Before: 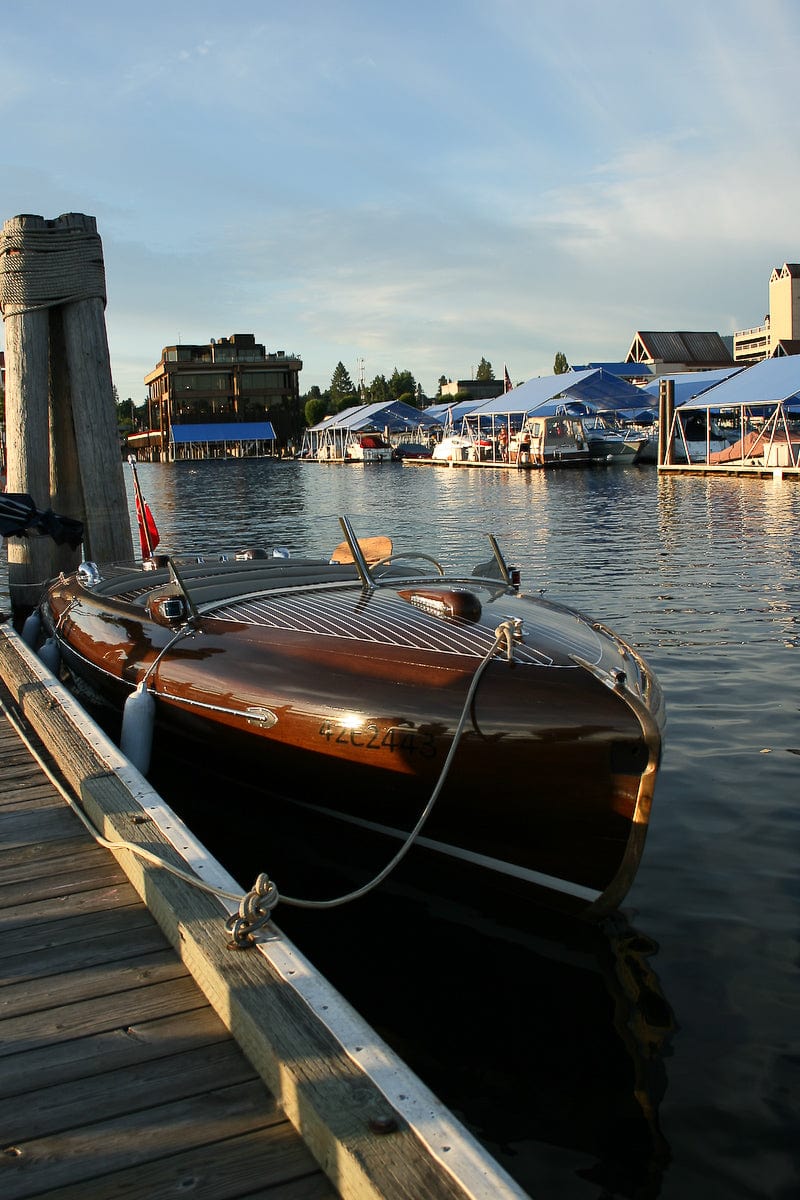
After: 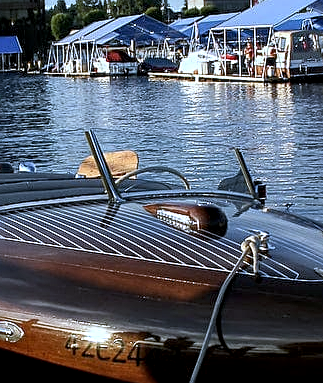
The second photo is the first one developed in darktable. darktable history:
crop: left 31.751%, top 32.172%, right 27.8%, bottom 35.83%
white balance: red 0.871, blue 1.249
sharpen: on, module defaults
local contrast: detail 150%
